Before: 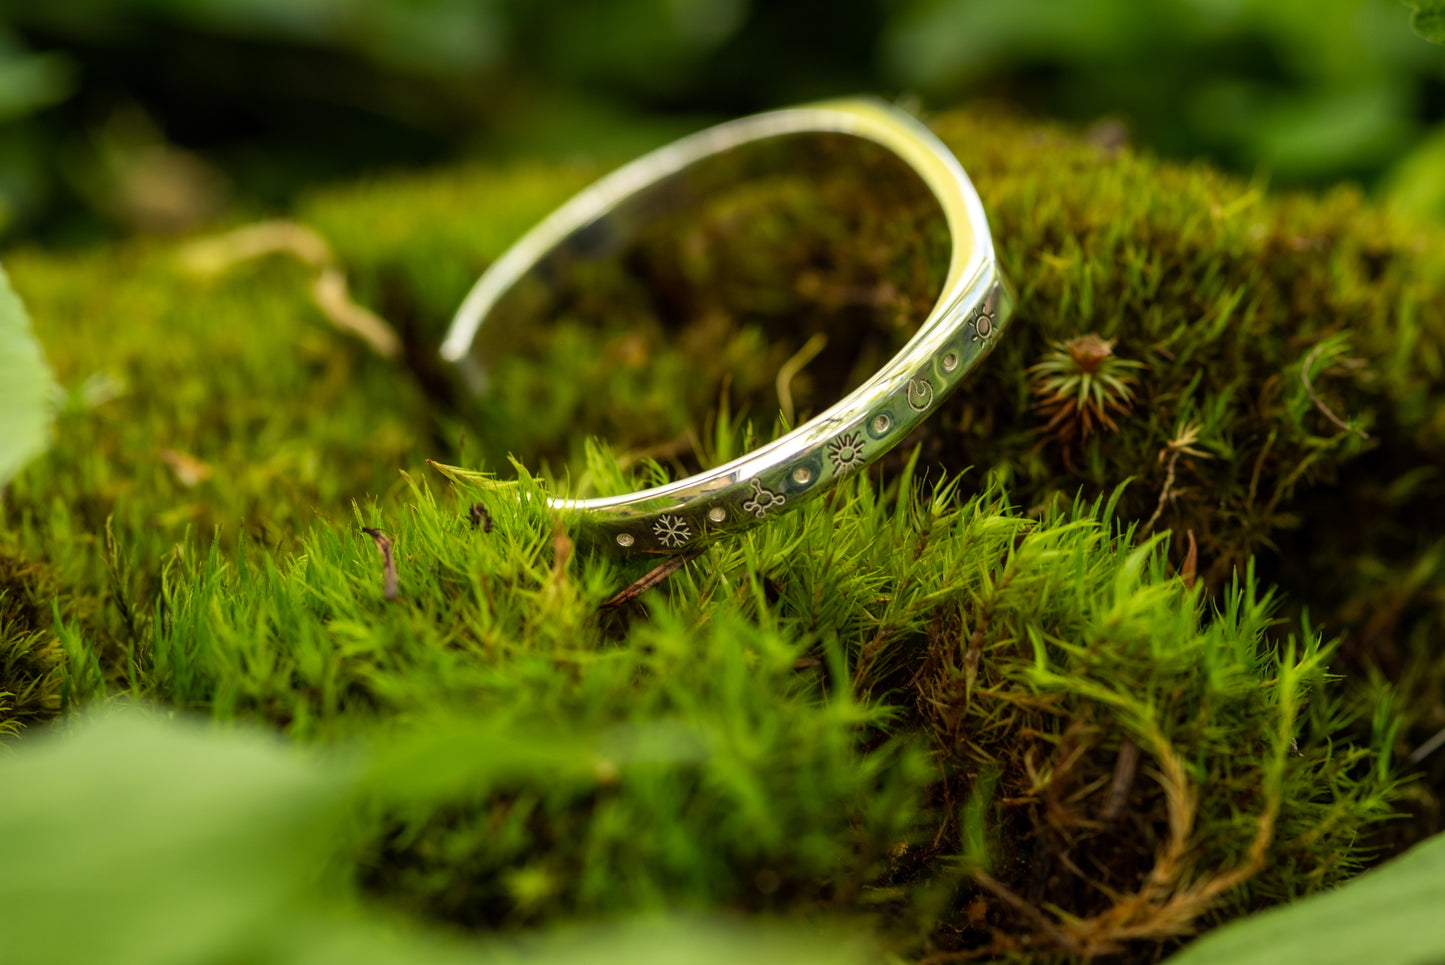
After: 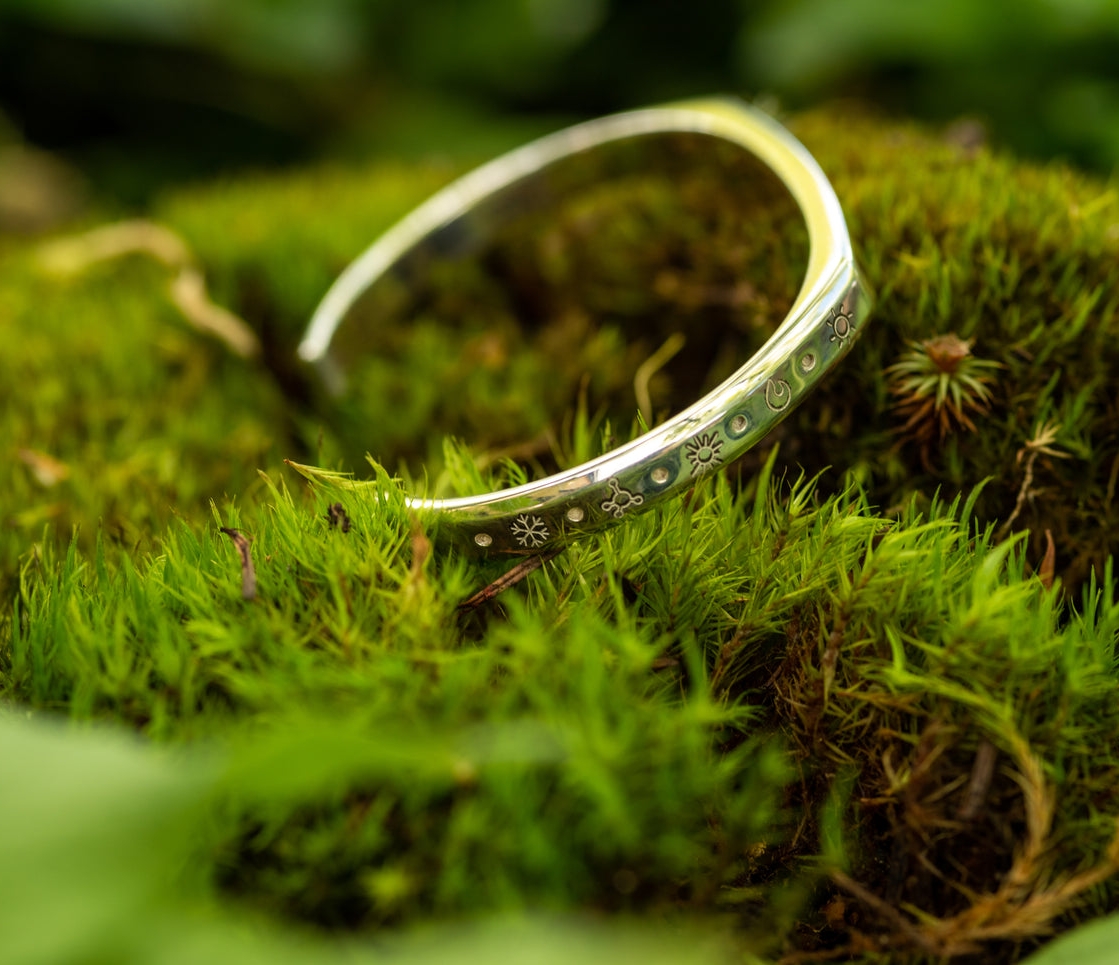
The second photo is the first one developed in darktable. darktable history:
crop: left 9.859%, right 12.698%
